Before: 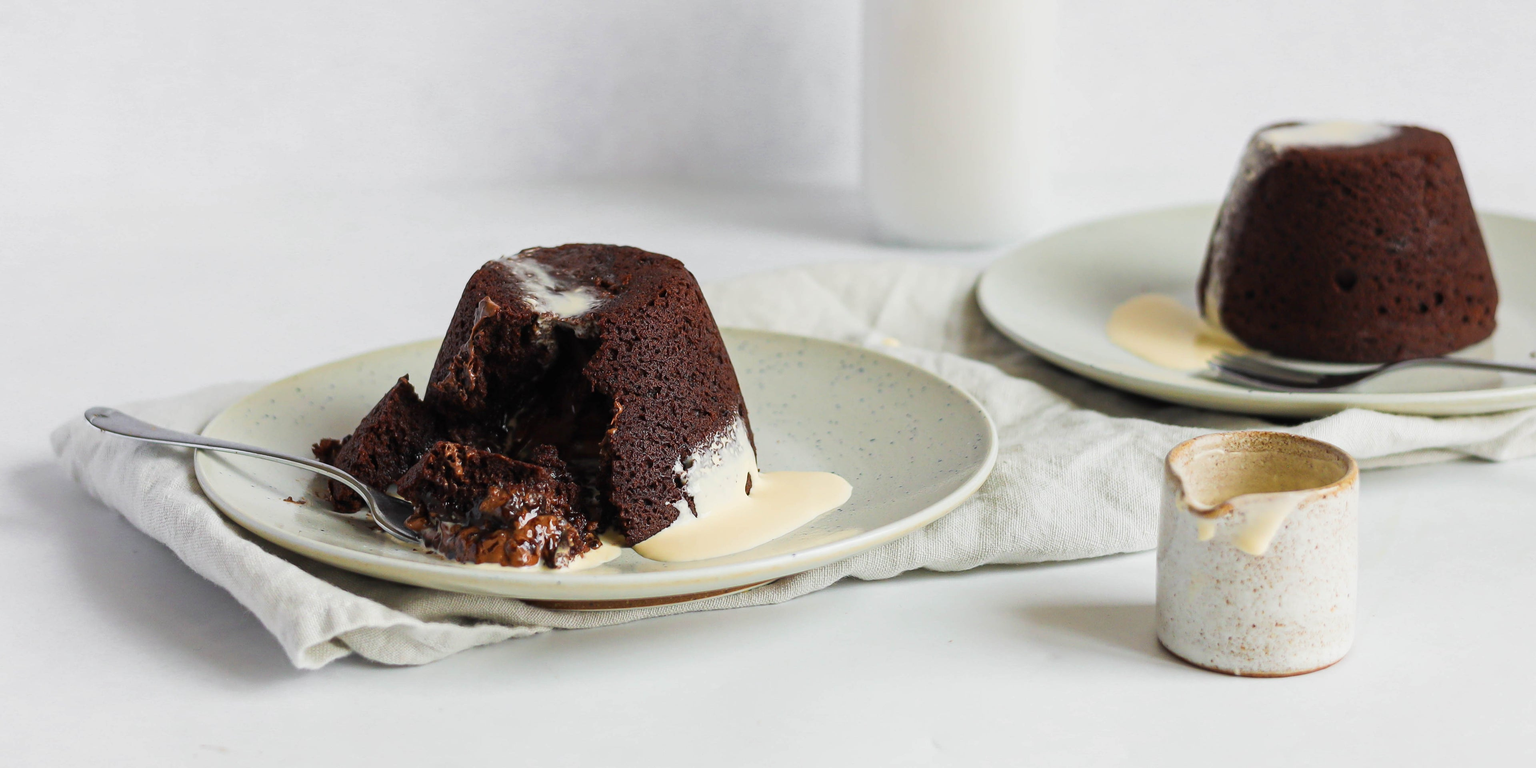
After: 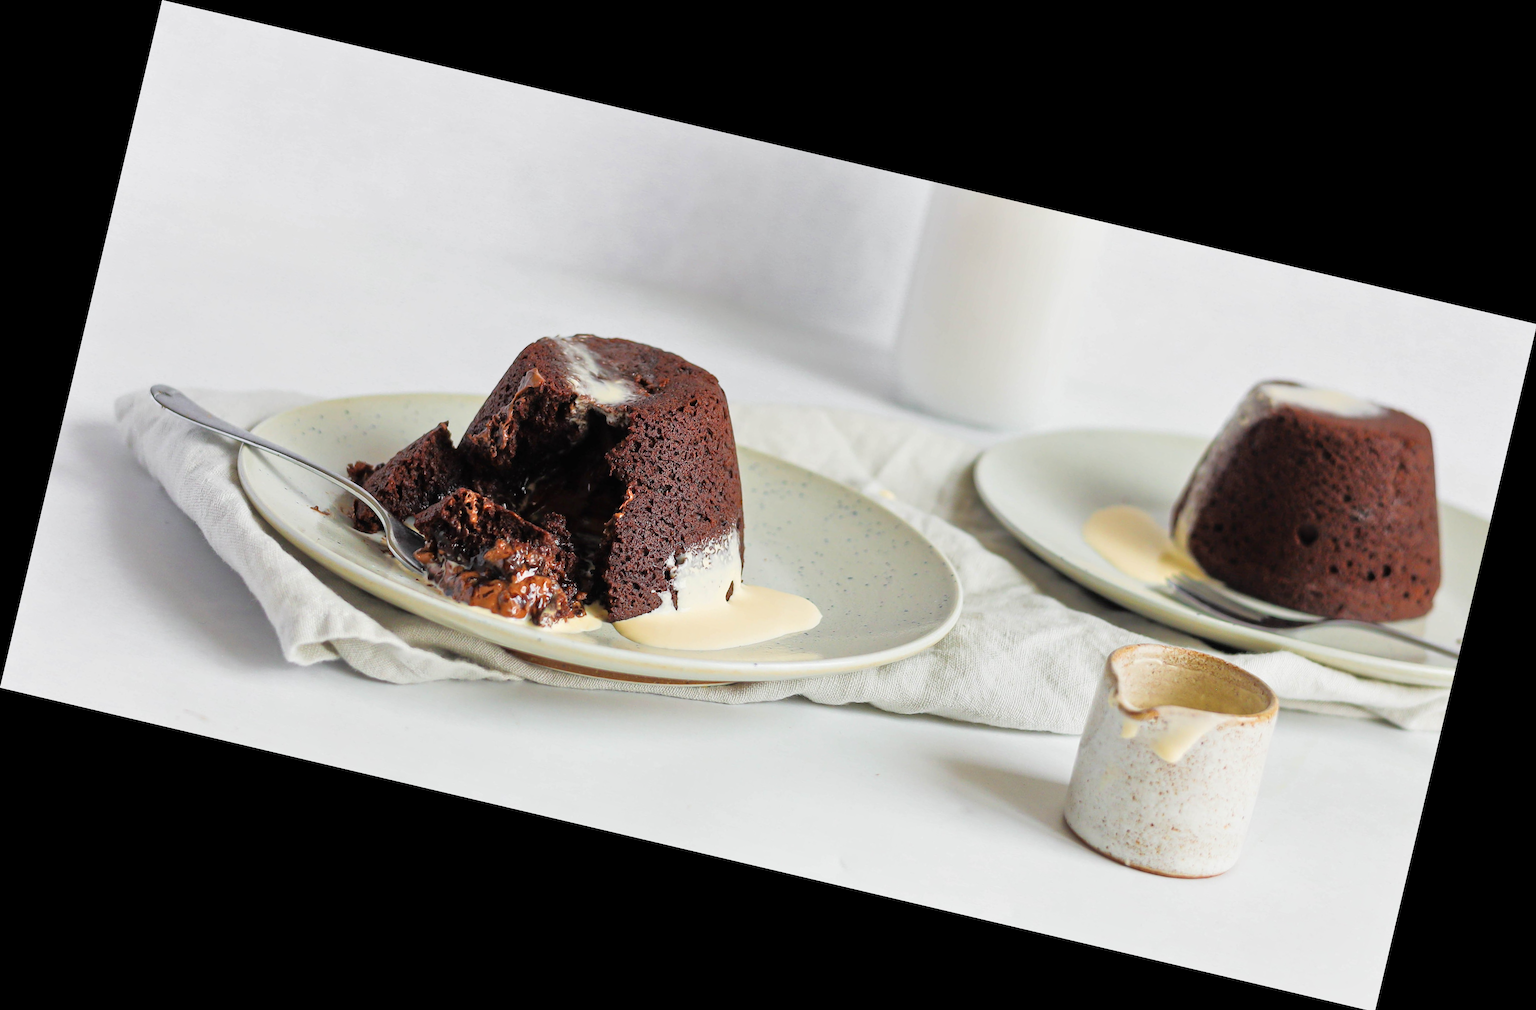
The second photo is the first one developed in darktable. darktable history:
rotate and perspective: rotation 13.27°, automatic cropping off
tone equalizer: -7 EV 0.15 EV, -6 EV 0.6 EV, -5 EV 1.15 EV, -4 EV 1.33 EV, -3 EV 1.15 EV, -2 EV 0.6 EV, -1 EV 0.15 EV, mask exposure compensation -0.5 EV
